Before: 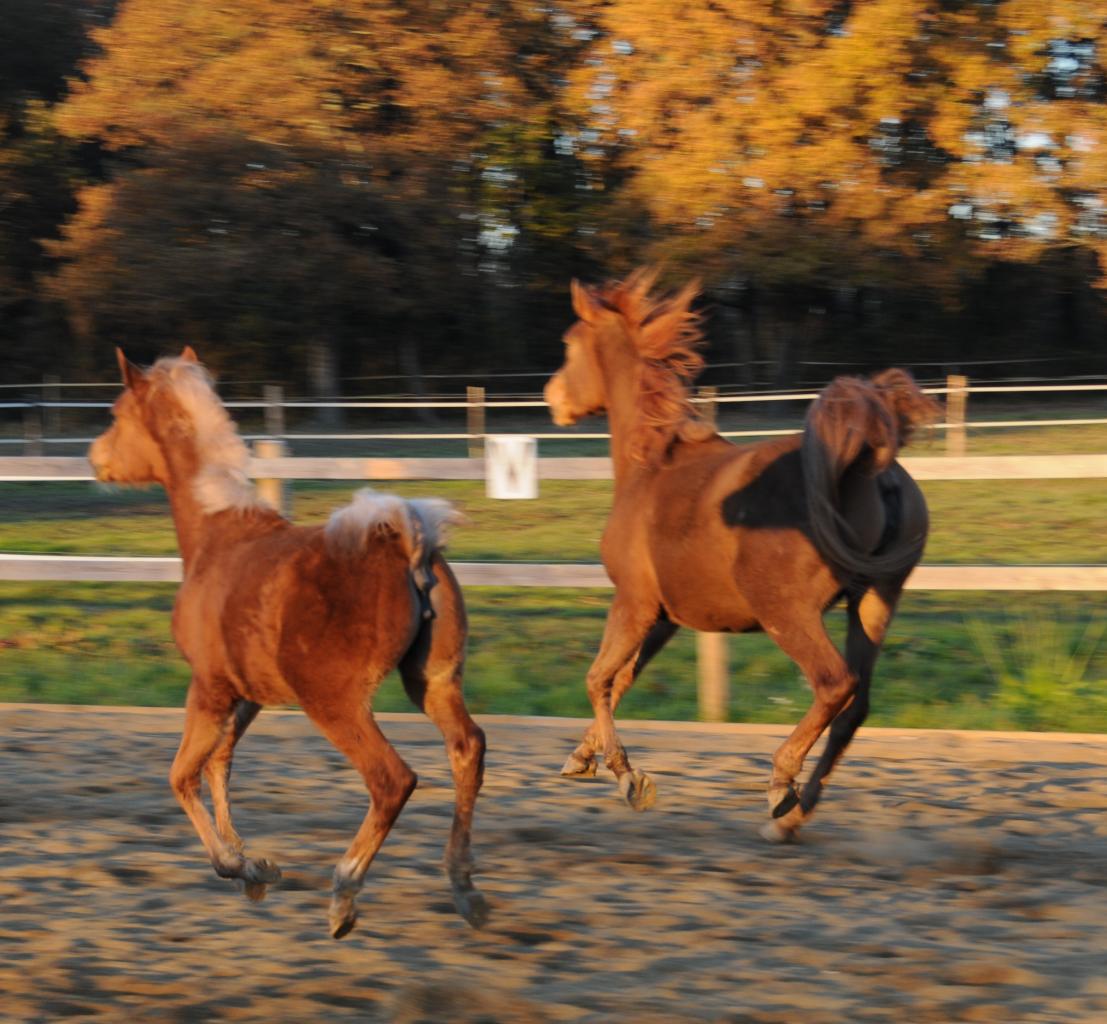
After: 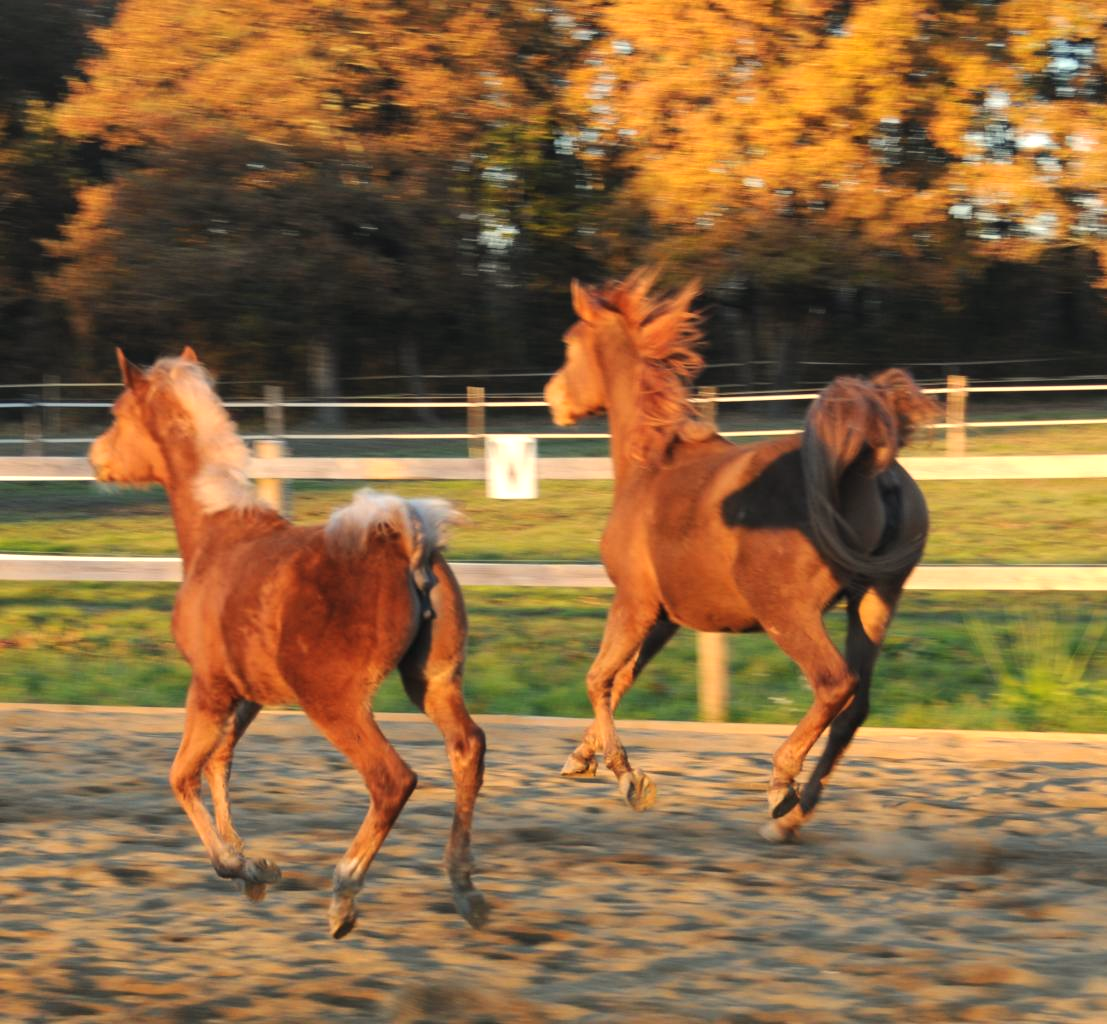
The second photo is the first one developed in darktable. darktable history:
exposure: black level correction -0.002, exposure 0.54 EV, compensate highlight preservation false
white balance: red 1.029, blue 0.92
